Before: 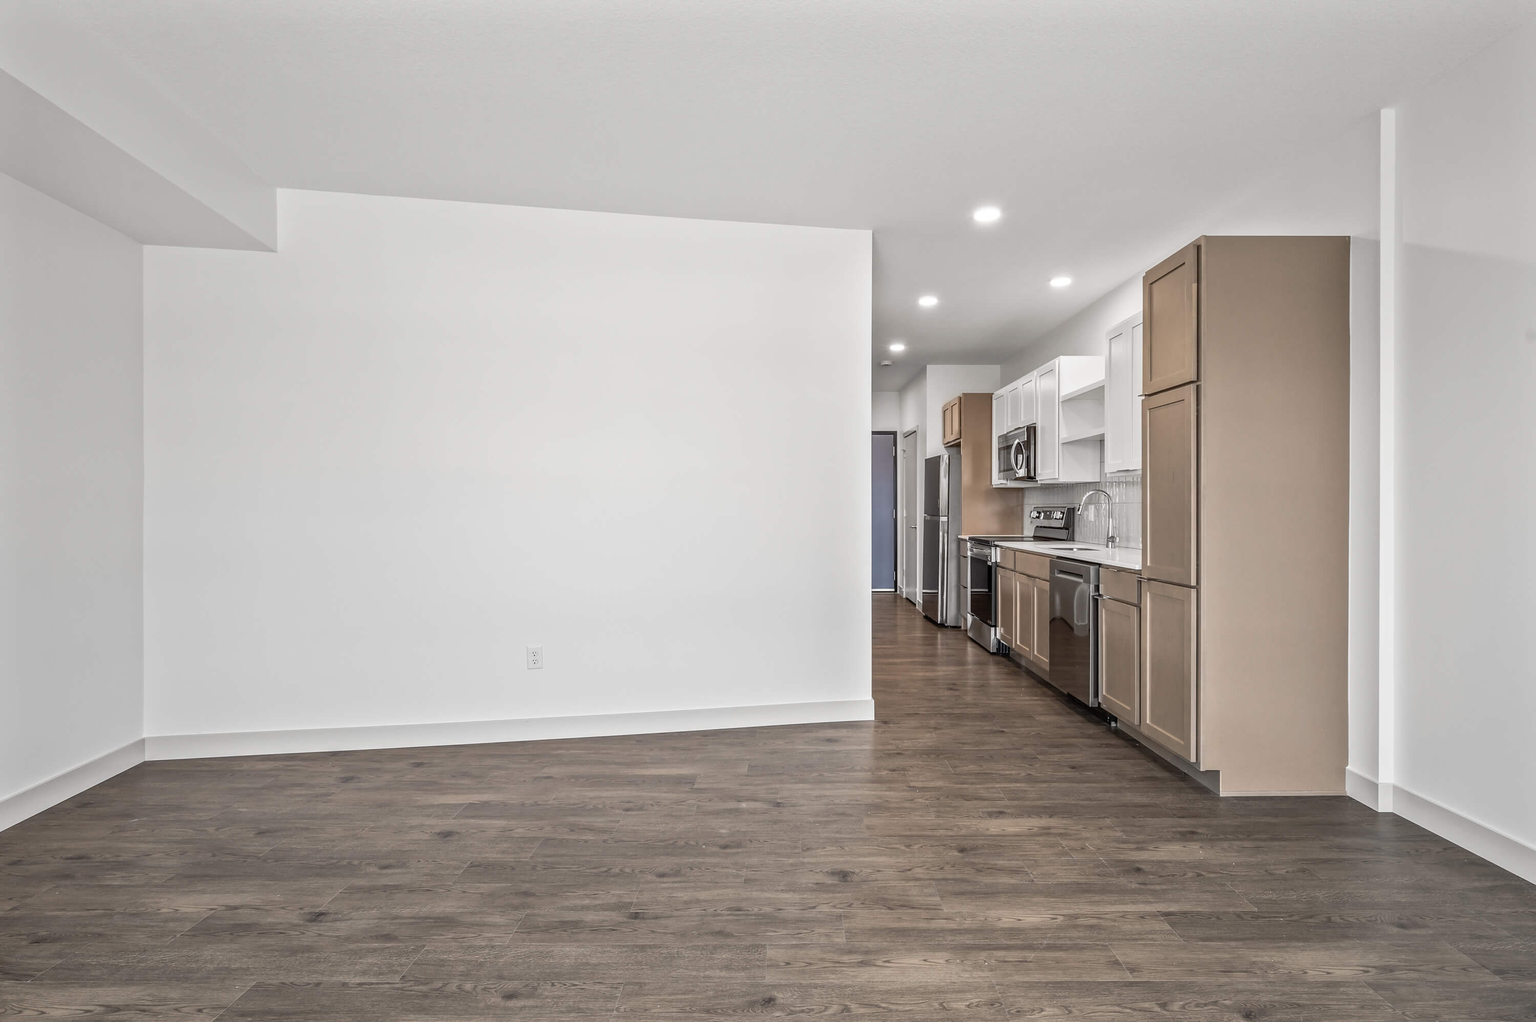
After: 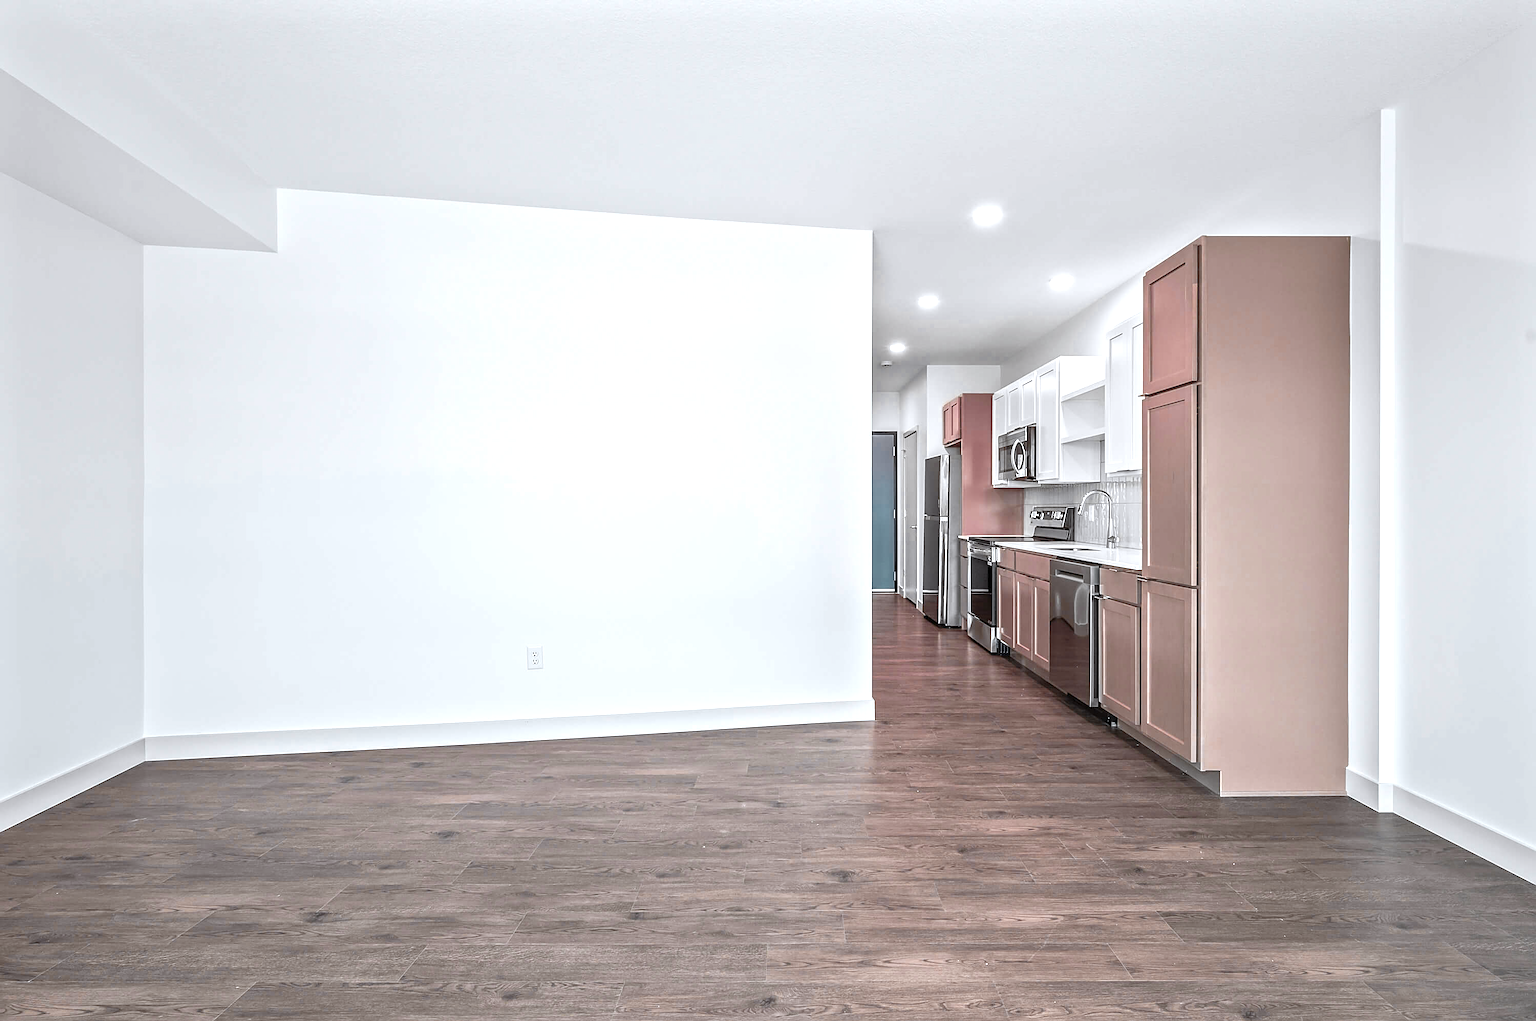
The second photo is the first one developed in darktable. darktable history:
sharpen: on, module defaults
color zones: curves: ch0 [(0.826, 0.353)]; ch1 [(0.242, 0.647) (0.889, 0.342)]; ch2 [(0.246, 0.089) (0.969, 0.068)]
white balance: red 0.974, blue 1.044
exposure: black level correction 0, exposure 0.68 EV, compensate exposure bias true, compensate highlight preservation false
